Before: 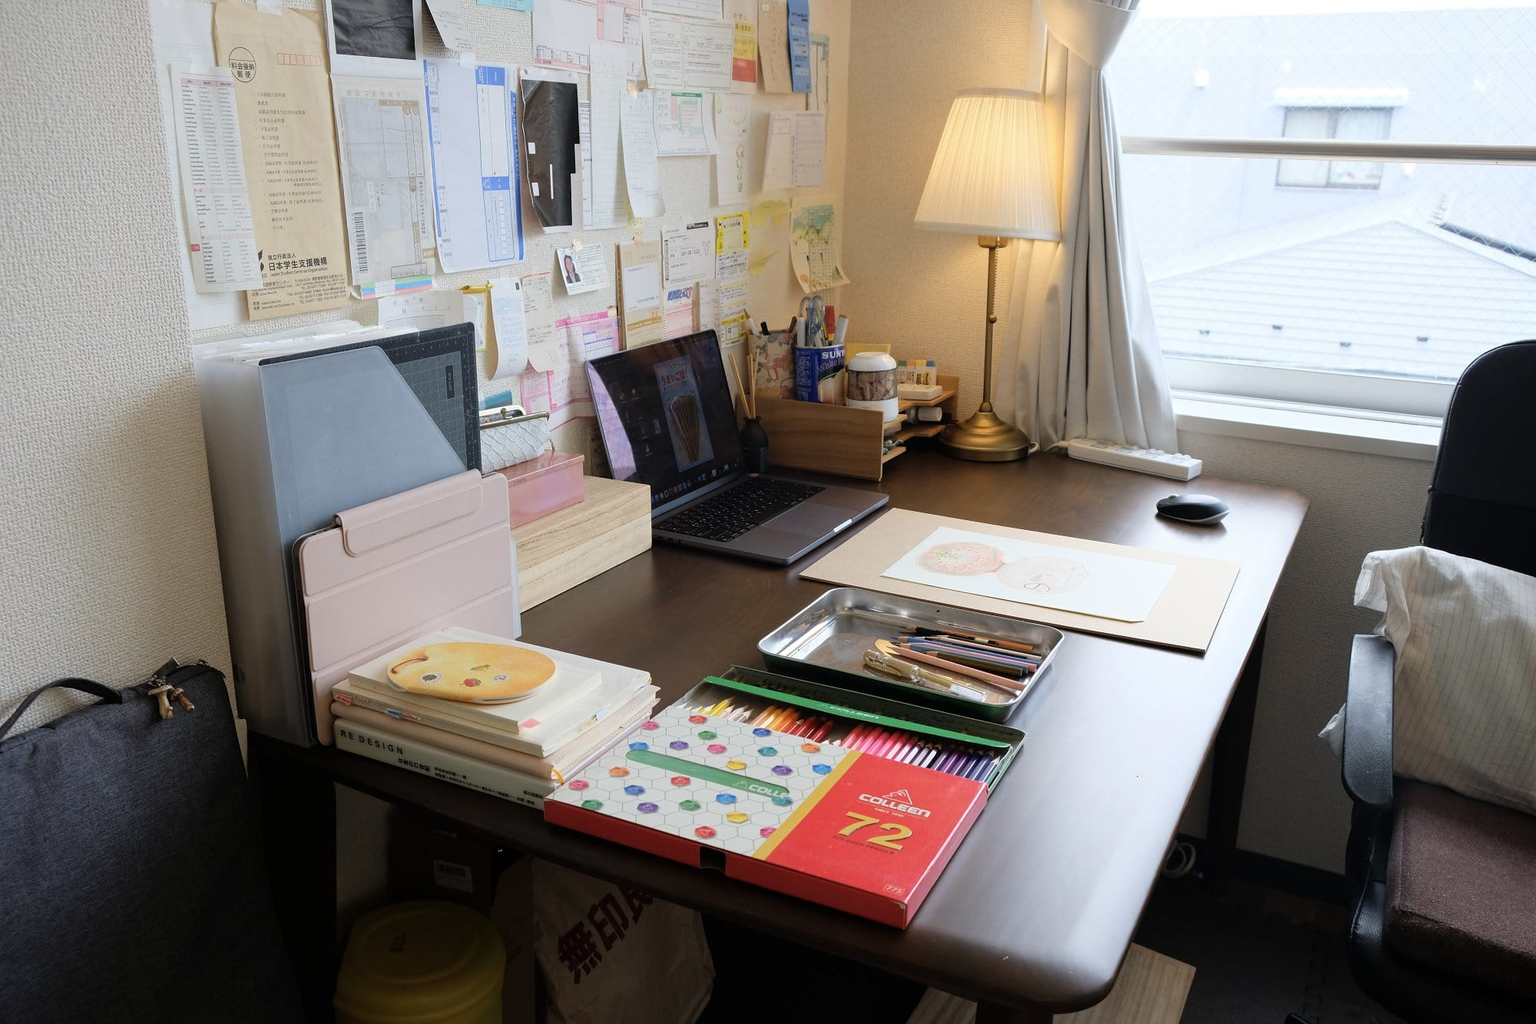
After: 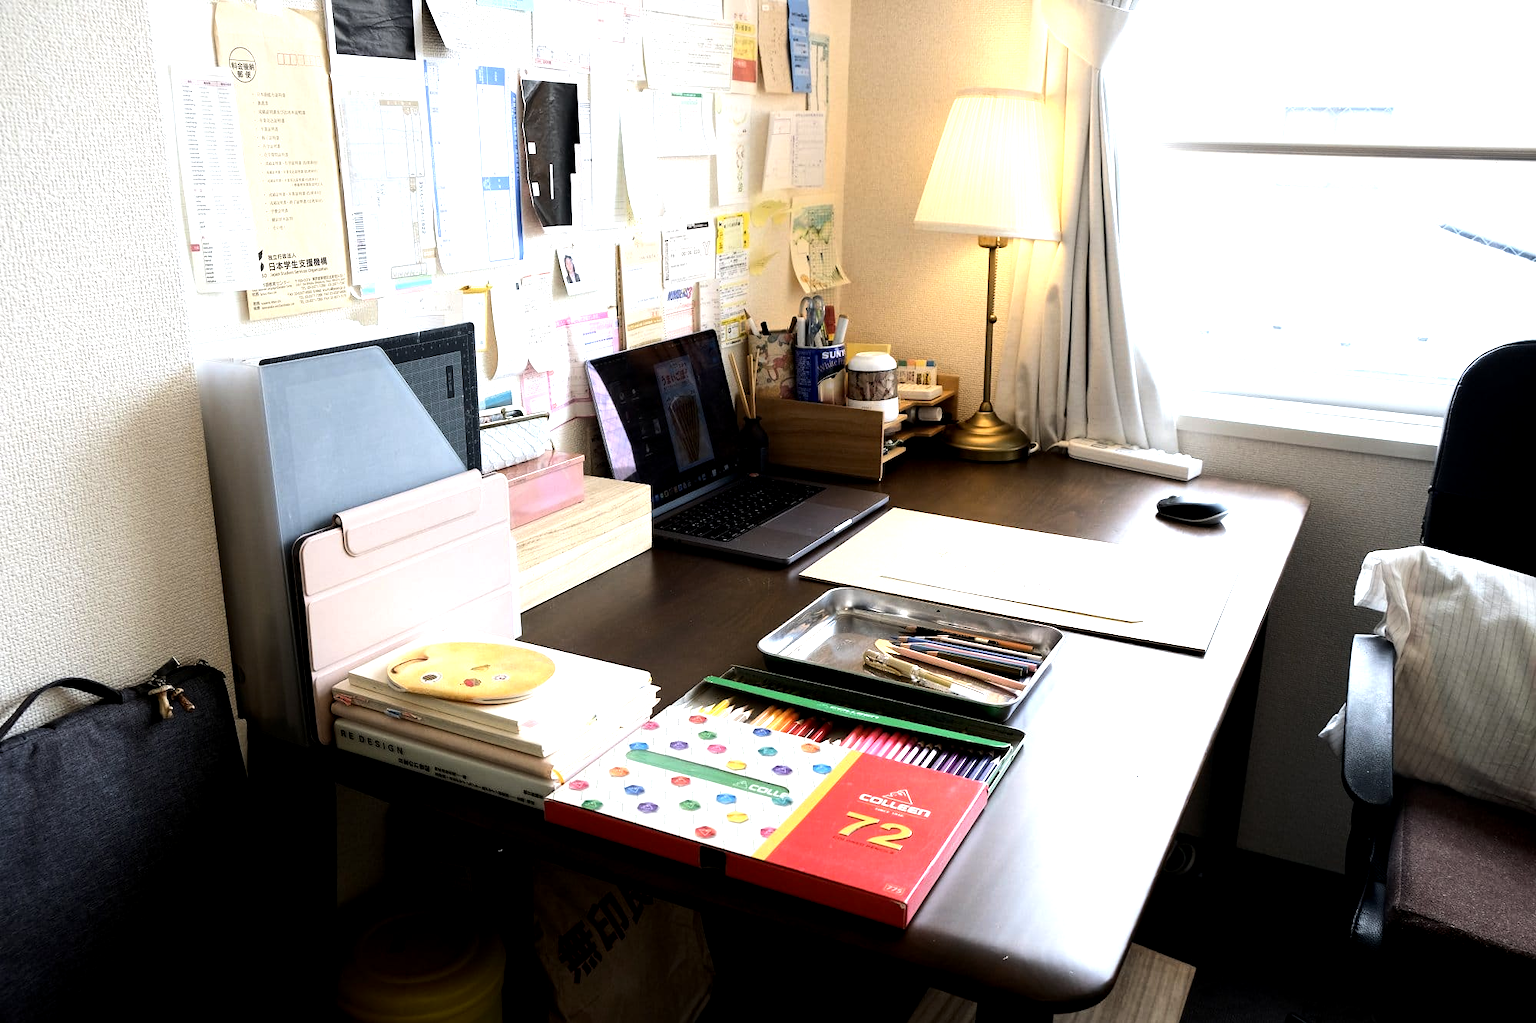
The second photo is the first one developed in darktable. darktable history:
tone equalizer: -8 EV -1.08 EV, -7 EV -1.01 EV, -6 EV -0.867 EV, -5 EV -0.578 EV, -3 EV 0.578 EV, -2 EV 0.867 EV, -1 EV 1.01 EV, +0 EV 1.08 EV, edges refinement/feathering 500, mask exposure compensation -1.57 EV, preserve details no
exposure: black level correction 0.007, exposure 0.159 EV, compensate highlight preservation false
